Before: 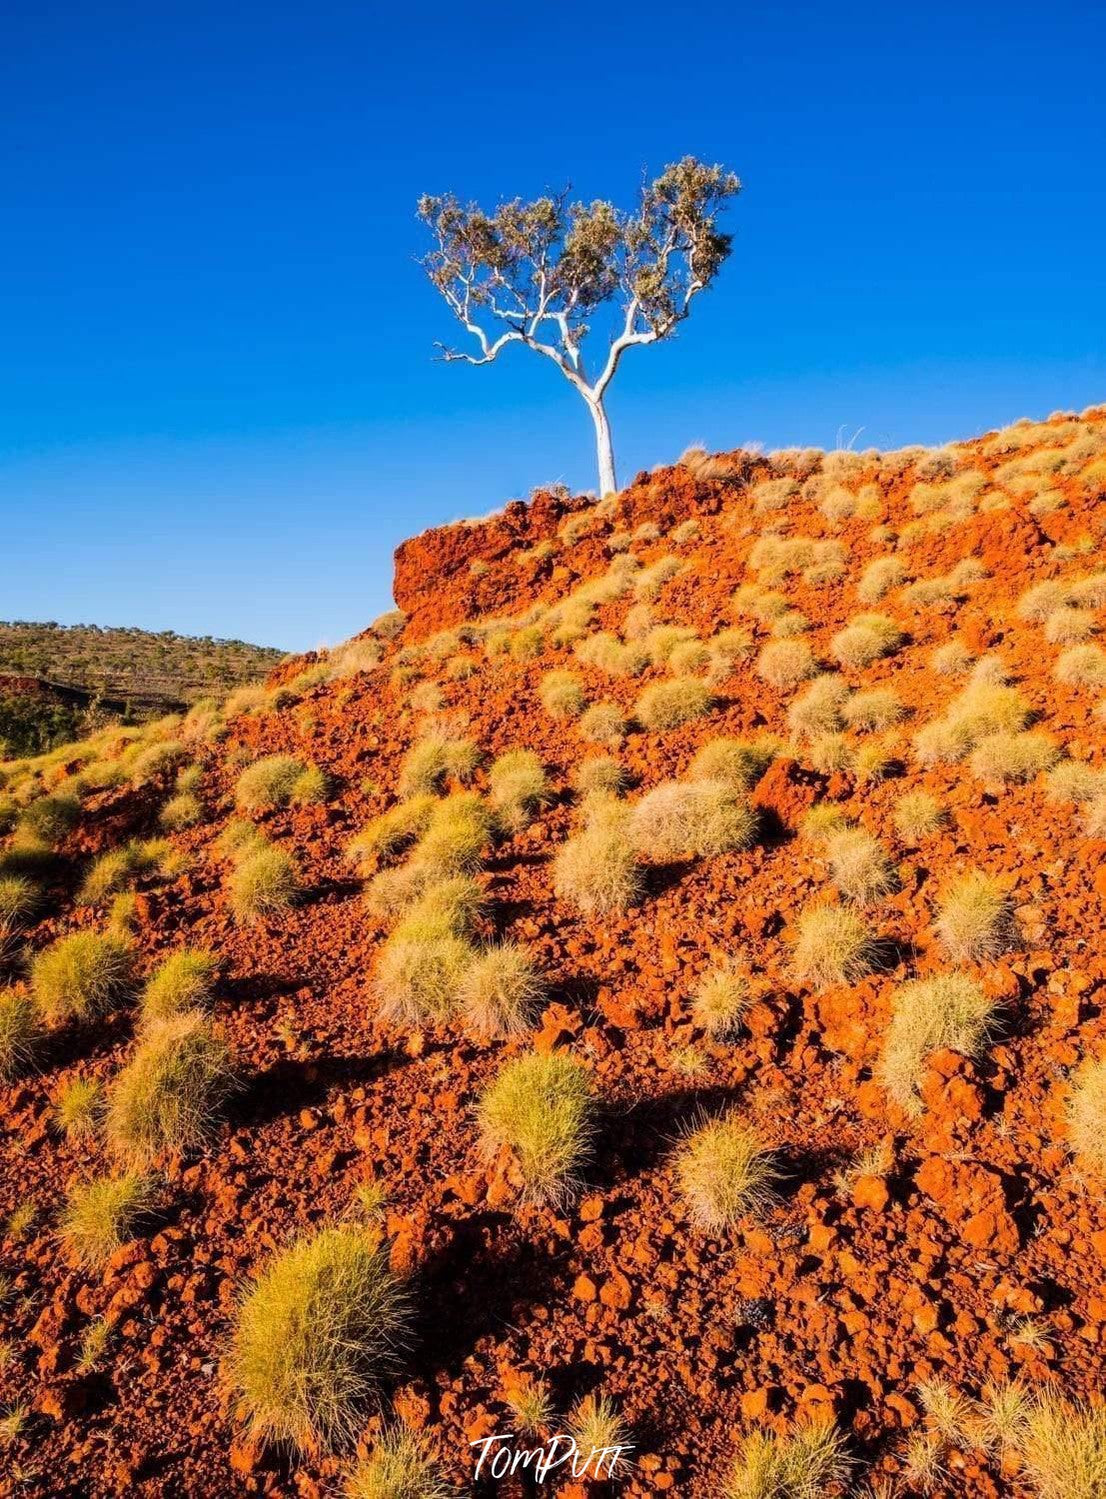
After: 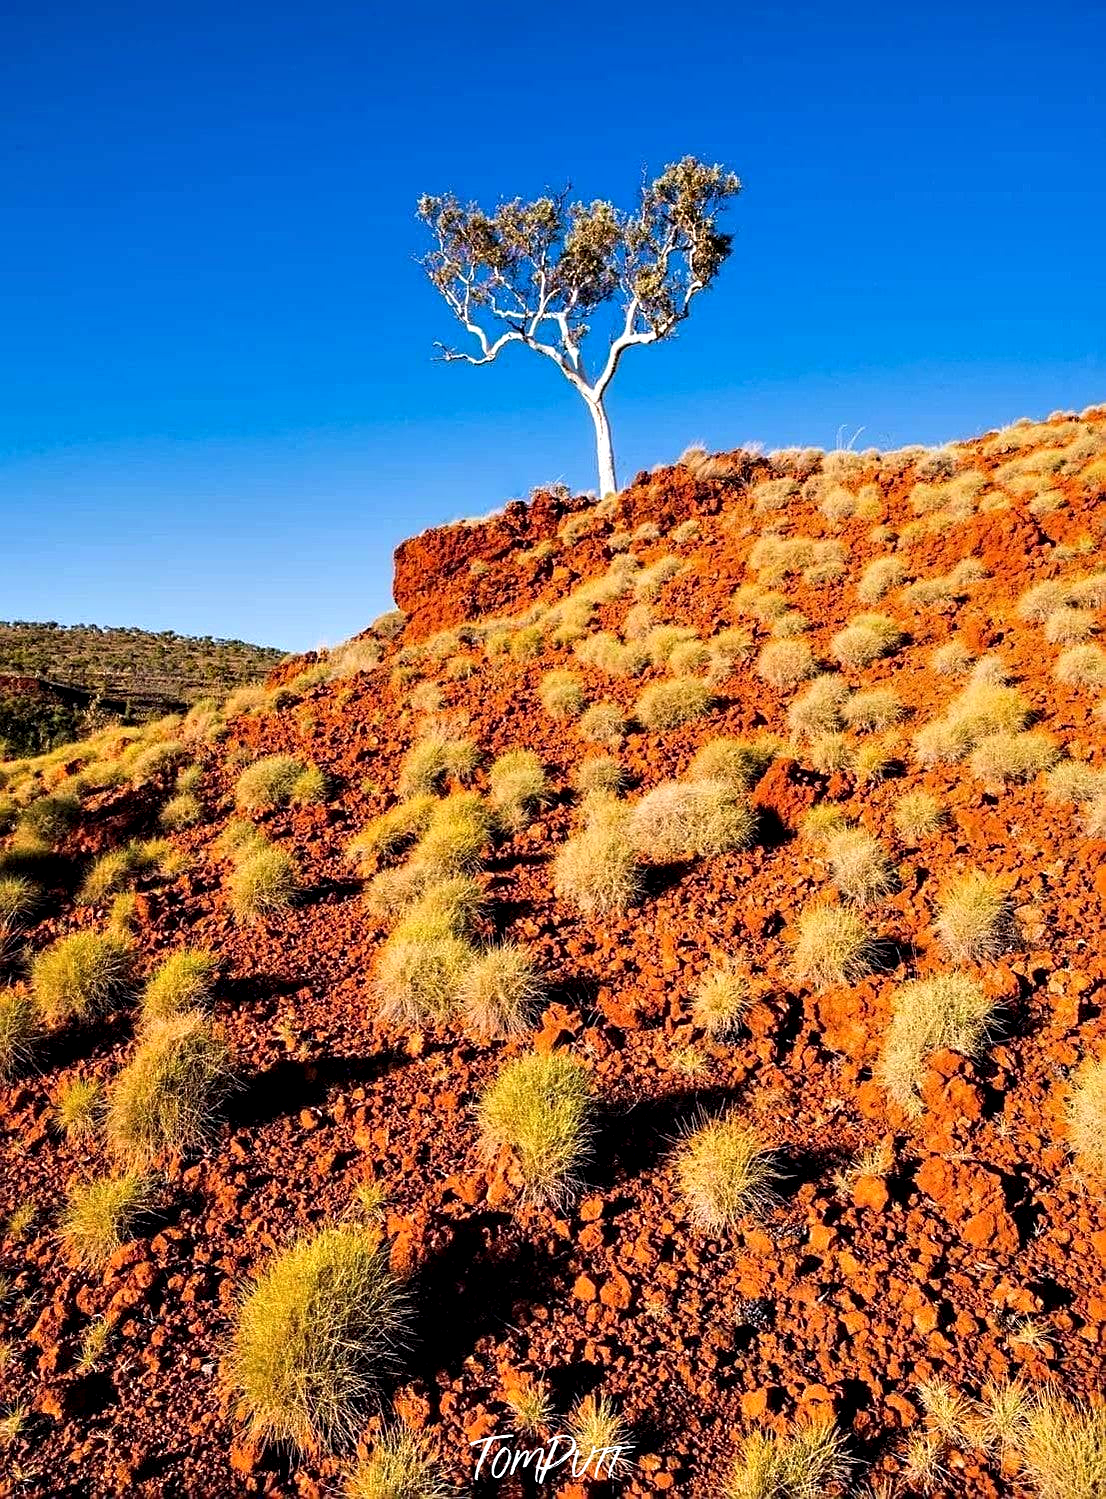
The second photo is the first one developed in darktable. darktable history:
contrast equalizer: octaves 7, y [[0.6 ×6], [0.55 ×6], [0 ×6], [0 ×6], [0 ×6]], mix 0.53
sharpen: on, module defaults
white balance: red 0.988, blue 1.017
